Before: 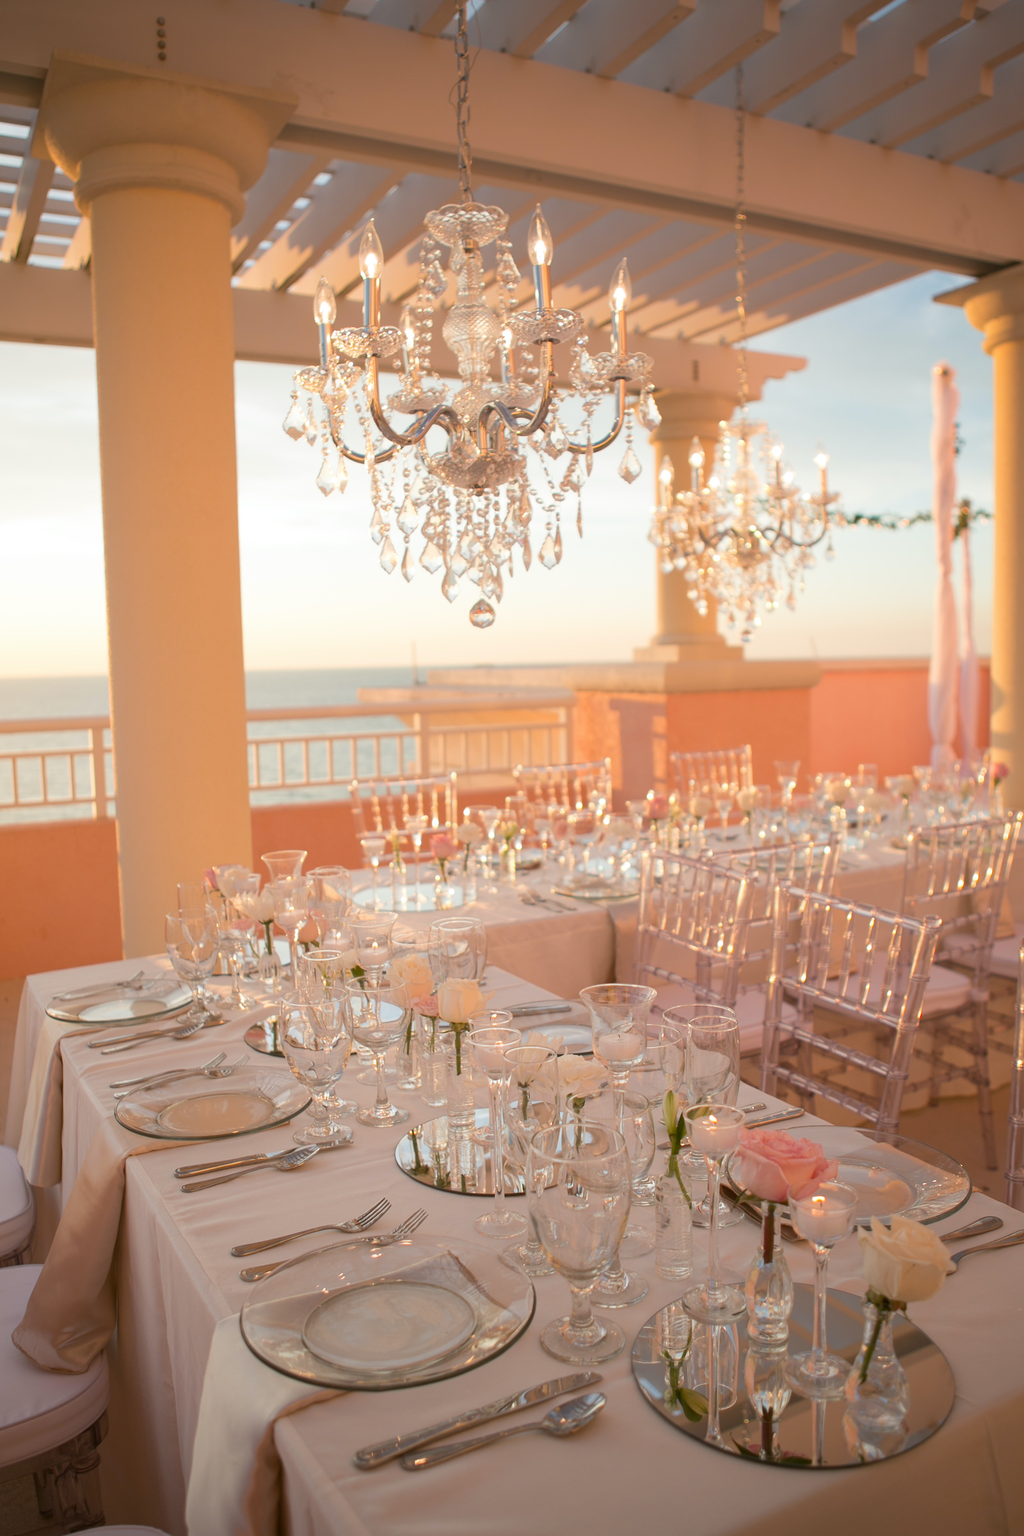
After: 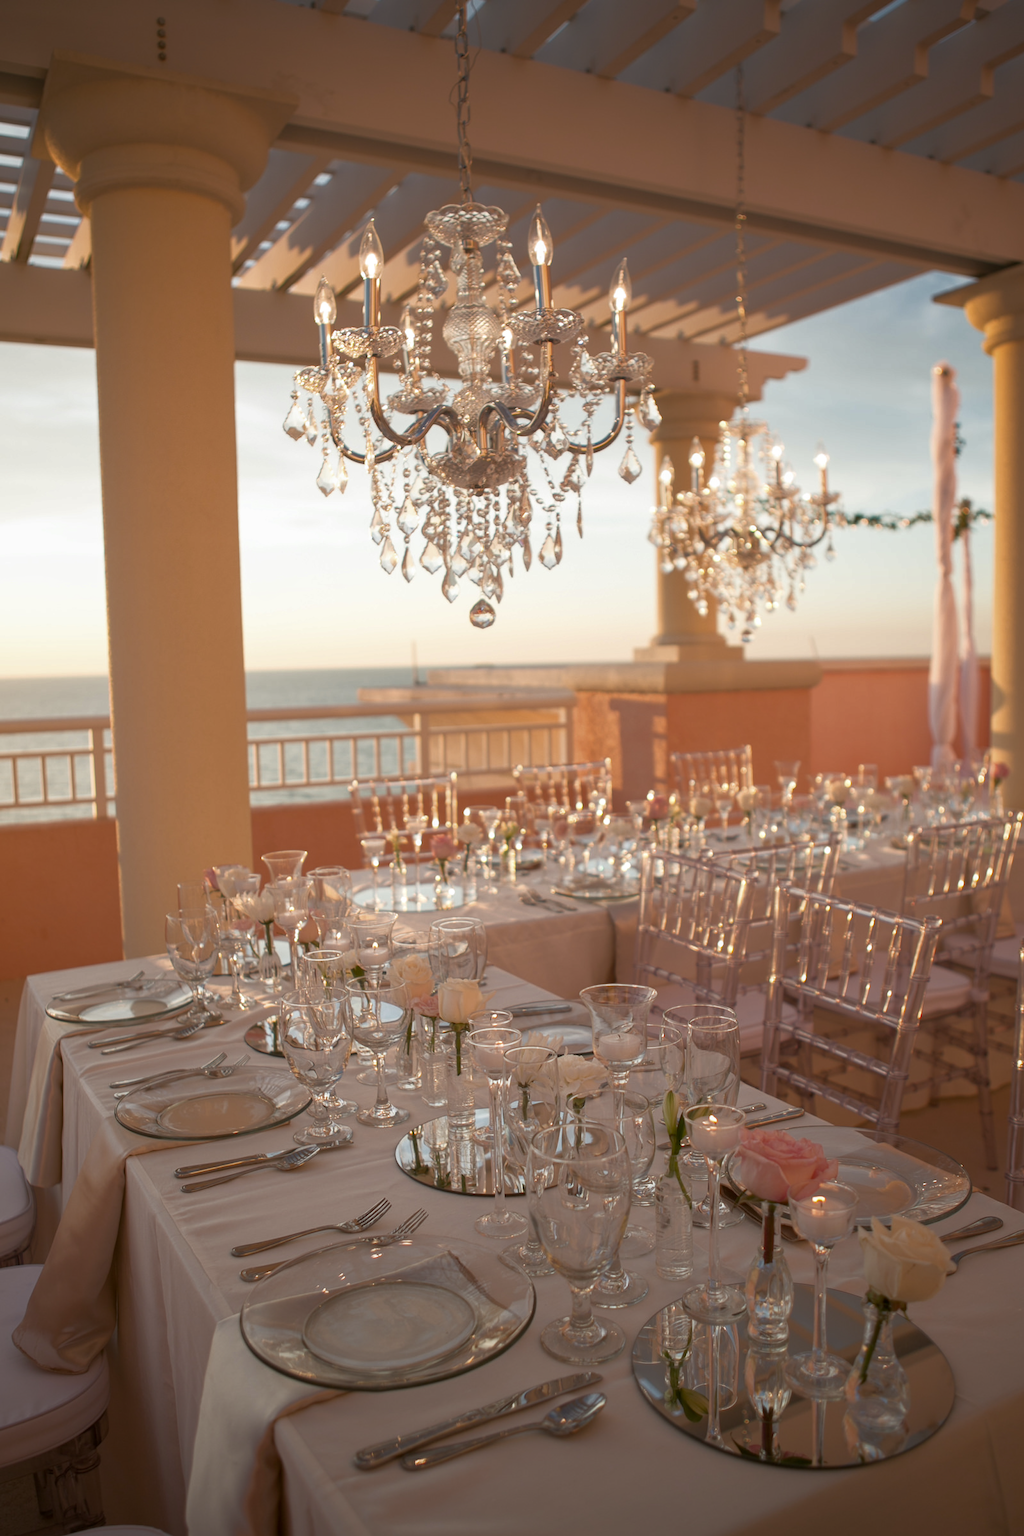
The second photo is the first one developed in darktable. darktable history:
rgb curve: curves: ch0 [(0, 0) (0.415, 0.237) (1, 1)]
local contrast: detail 110%
